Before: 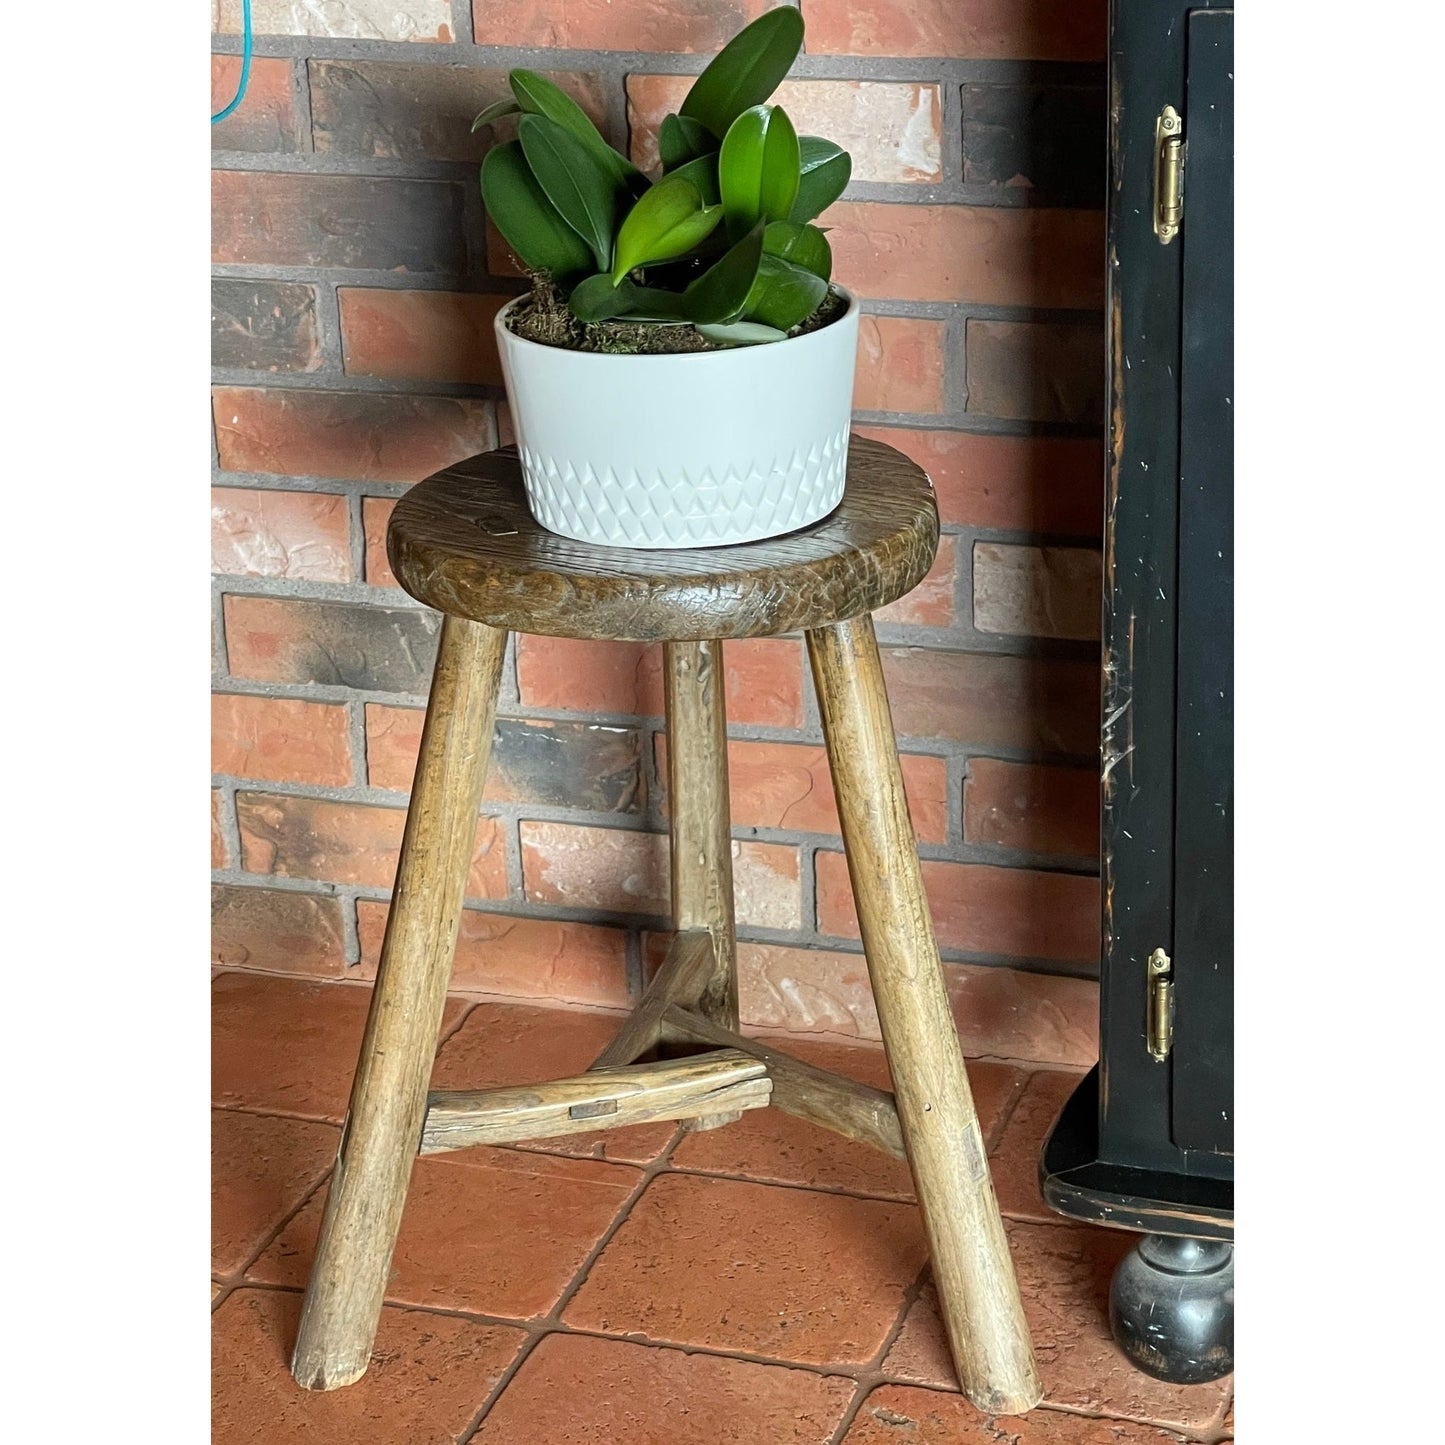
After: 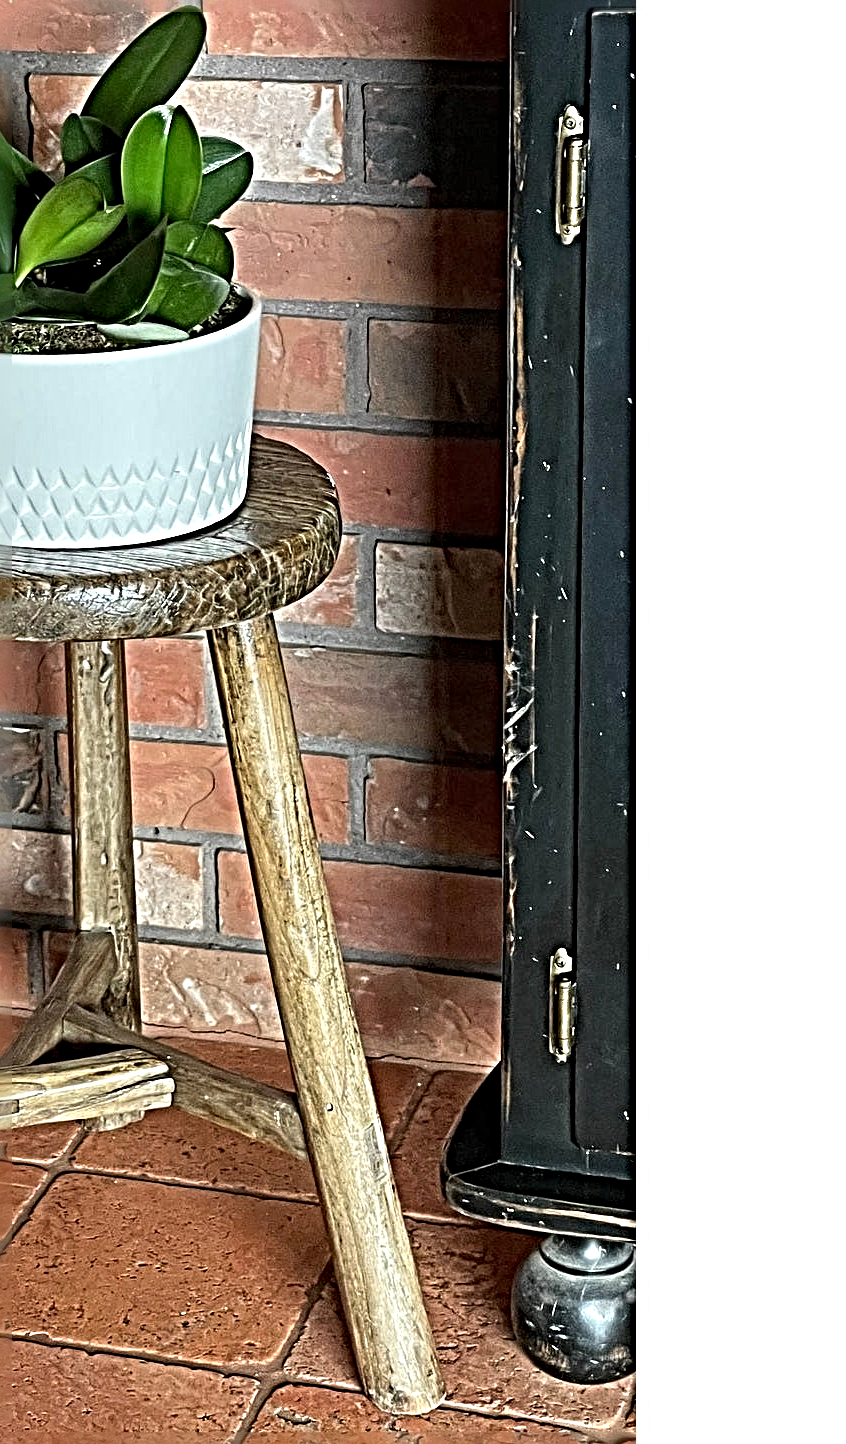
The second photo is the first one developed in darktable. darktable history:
sharpen: radius 6.3, amount 1.8, threshold 0
crop: left 41.402%
